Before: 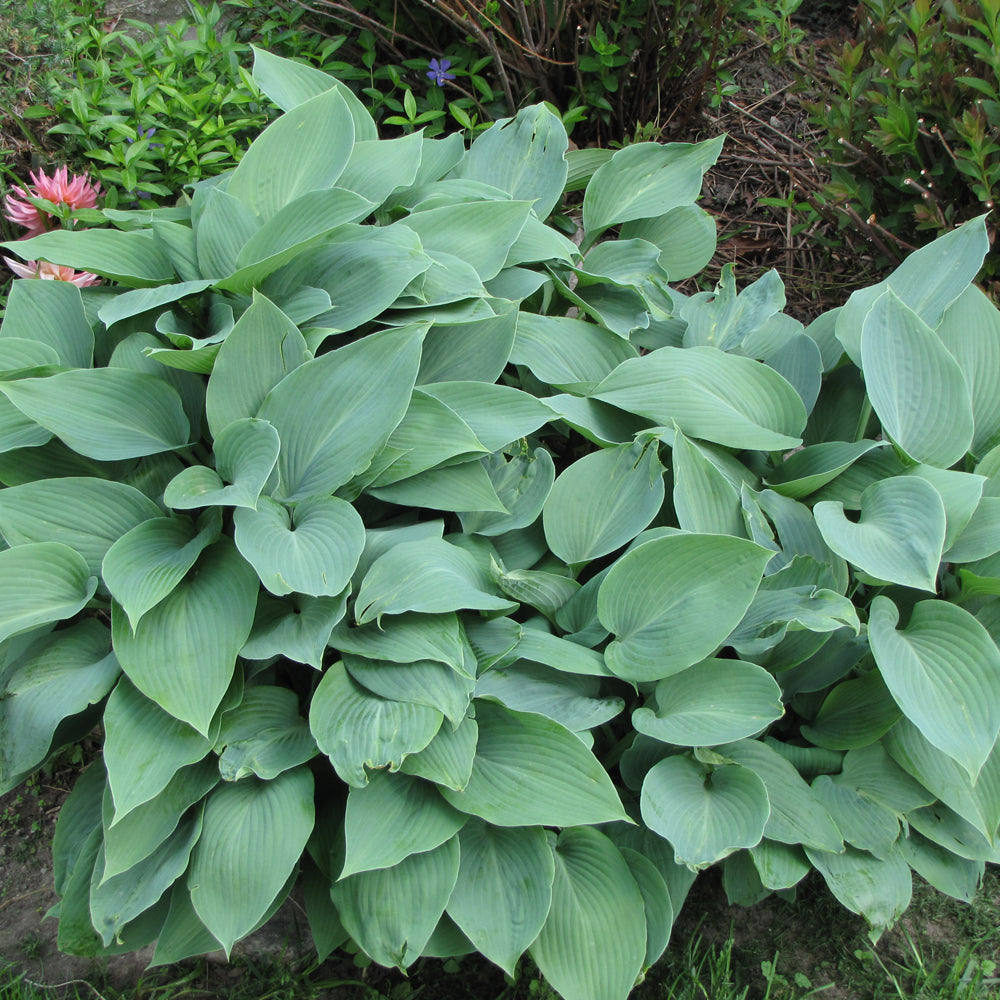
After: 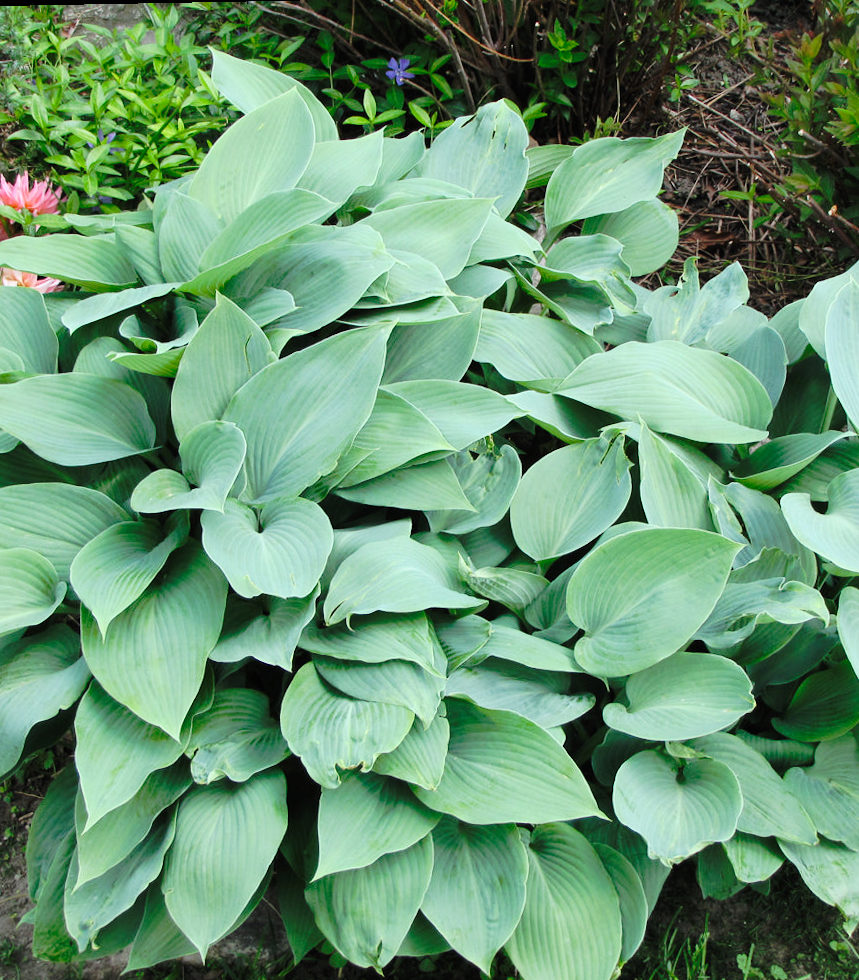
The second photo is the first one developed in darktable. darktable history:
crop and rotate: angle 1.06°, left 4.157%, top 1.136%, right 11.404%, bottom 2.561%
base curve: curves: ch0 [(0, 0) (0.666, 0.806) (1, 1)]
tone curve: curves: ch0 [(0, 0) (0.081, 0.044) (0.185, 0.13) (0.283, 0.238) (0.416, 0.449) (0.495, 0.524) (0.686, 0.743) (0.826, 0.865) (0.978, 0.988)]; ch1 [(0, 0) (0.147, 0.166) (0.321, 0.362) (0.371, 0.402) (0.423, 0.442) (0.479, 0.472) (0.505, 0.497) (0.521, 0.506) (0.551, 0.537) (0.586, 0.574) (0.625, 0.618) (0.68, 0.681) (1, 1)]; ch2 [(0, 0) (0.346, 0.362) (0.404, 0.427) (0.502, 0.495) (0.531, 0.513) (0.547, 0.533) (0.582, 0.596) (0.629, 0.631) (0.717, 0.678) (1, 1)], preserve colors none
